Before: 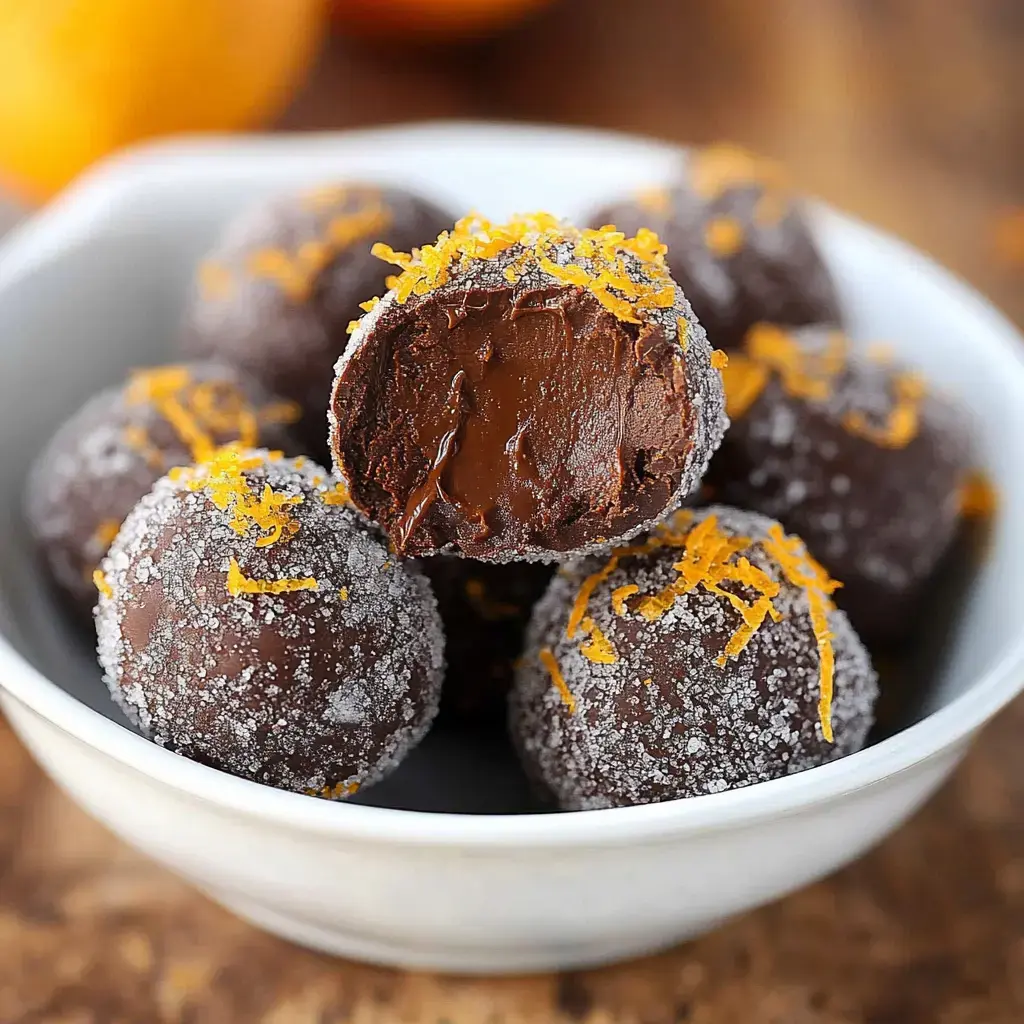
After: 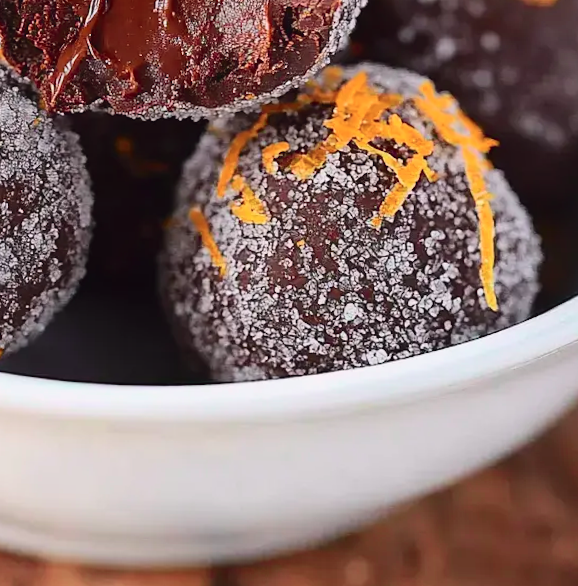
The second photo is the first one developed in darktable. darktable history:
rotate and perspective: rotation 0.128°, lens shift (vertical) -0.181, lens shift (horizontal) -0.044, shear 0.001, automatic cropping off
contrast brightness saturation: contrast 0.01, saturation -0.05
crop: left 34.479%, top 38.822%, right 13.718%, bottom 5.172%
tone curve: curves: ch0 [(0, 0.025) (0.15, 0.143) (0.452, 0.486) (0.751, 0.788) (1, 0.961)]; ch1 [(0, 0) (0.43, 0.408) (0.476, 0.469) (0.497, 0.507) (0.546, 0.571) (0.566, 0.607) (0.62, 0.657) (1, 1)]; ch2 [(0, 0) (0.386, 0.397) (0.505, 0.498) (0.547, 0.546) (0.579, 0.58) (1, 1)], color space Lab, independent channels, preserve colors none
